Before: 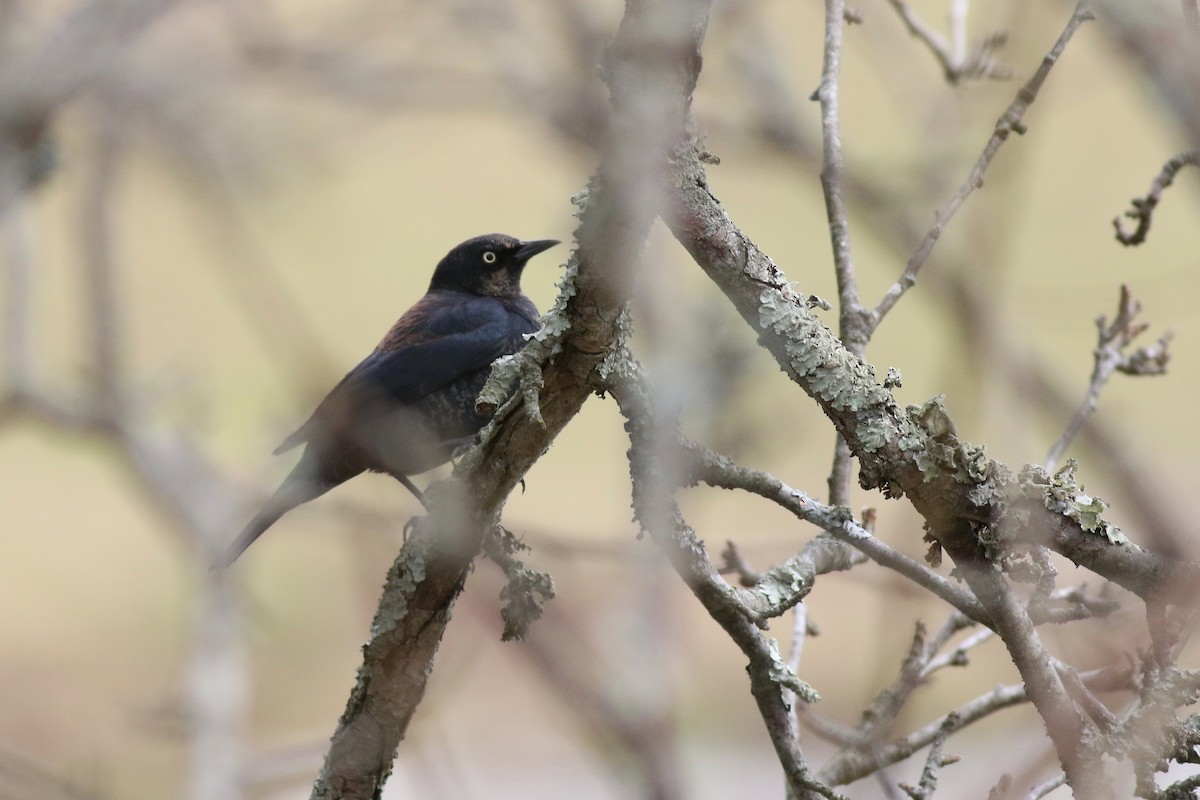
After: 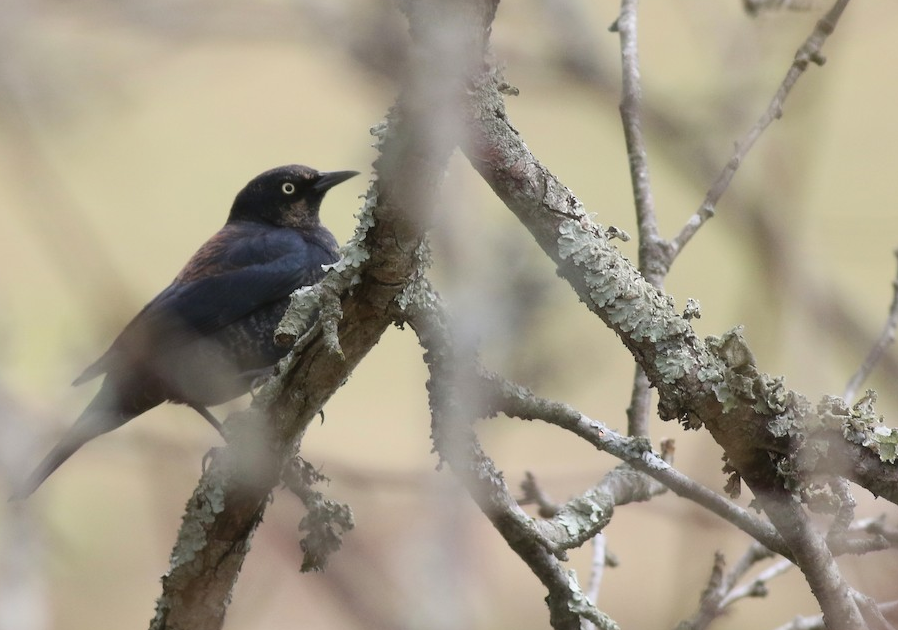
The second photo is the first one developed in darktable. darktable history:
haze removal: strength -0.05
crop: left 16.768%, top 8.653%, right 8.362%, bottom 12.485%
